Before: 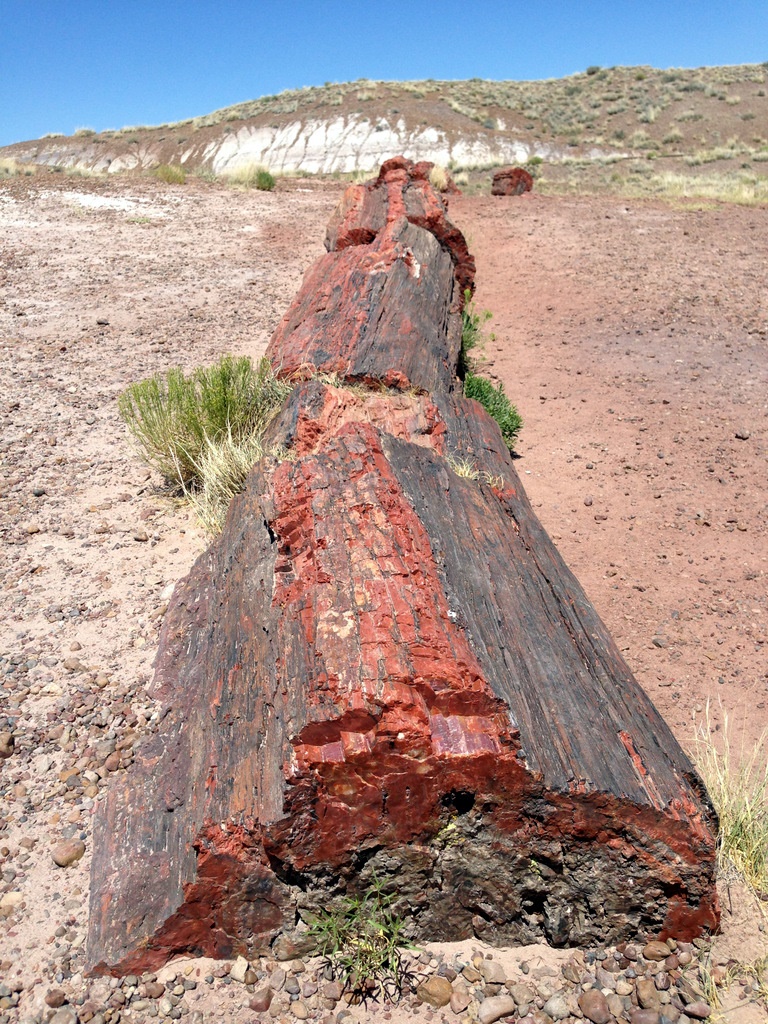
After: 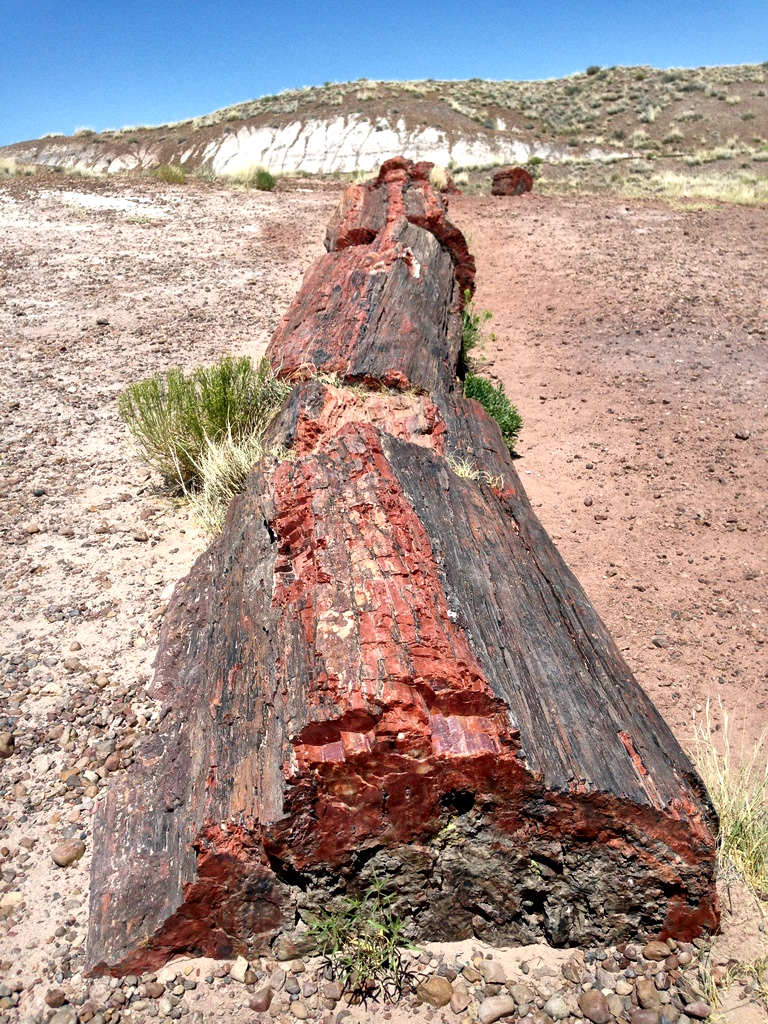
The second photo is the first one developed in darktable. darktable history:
local contrast: mode bilateral grid, contrast 20, coarseness 49, detail 178%, midtone range 0.2
